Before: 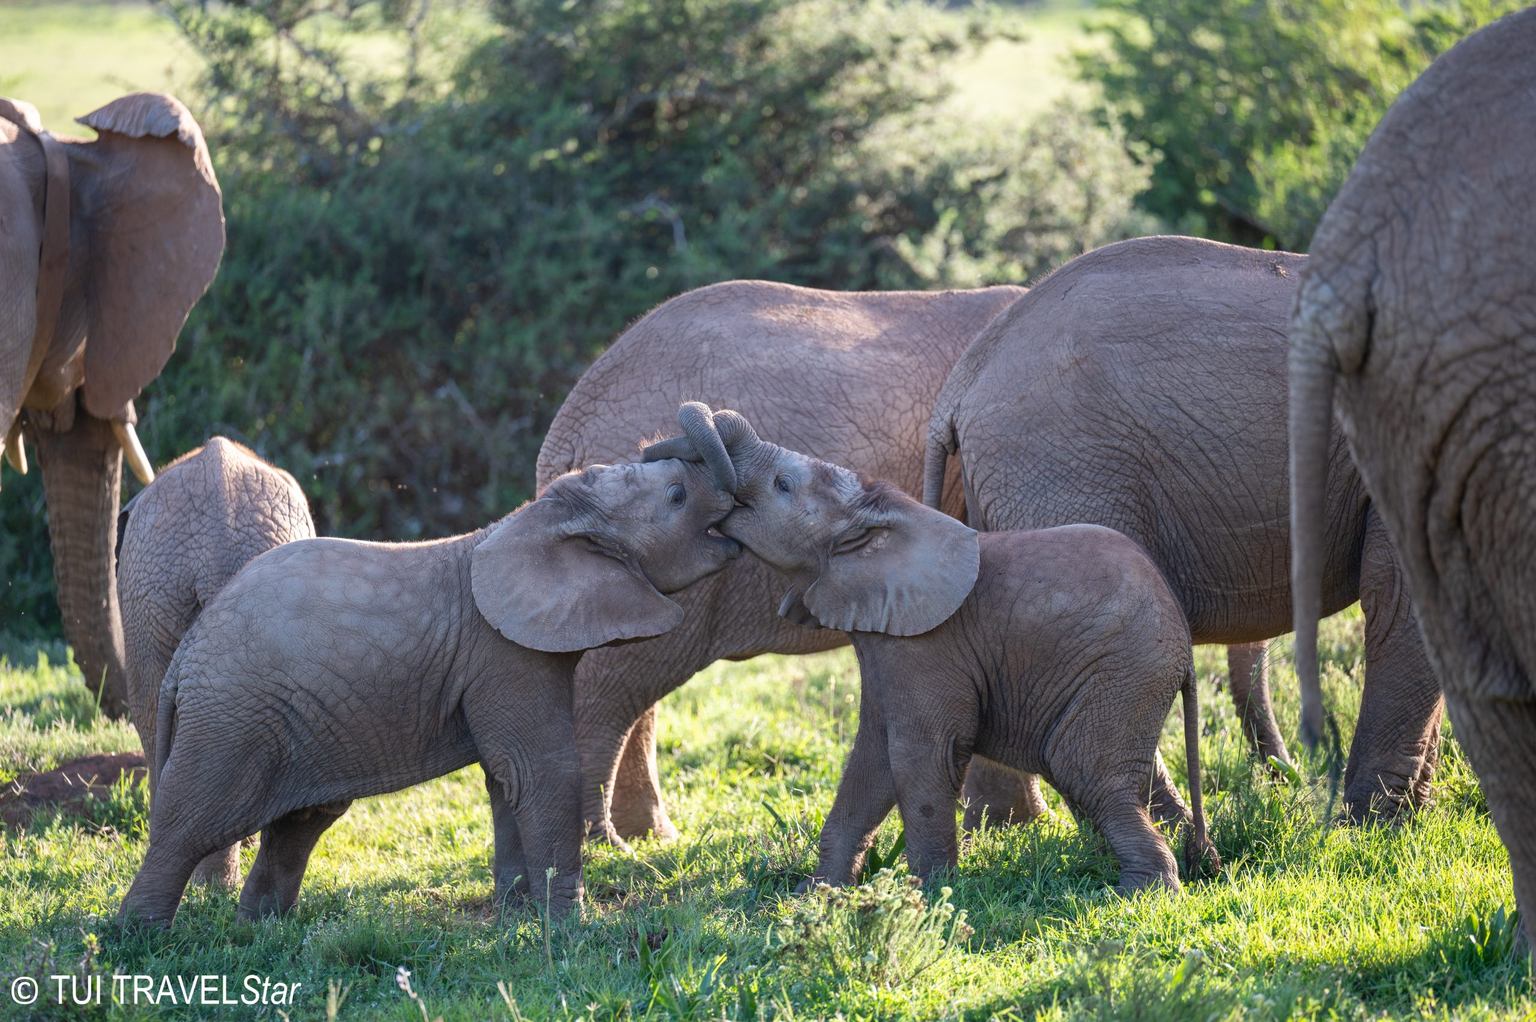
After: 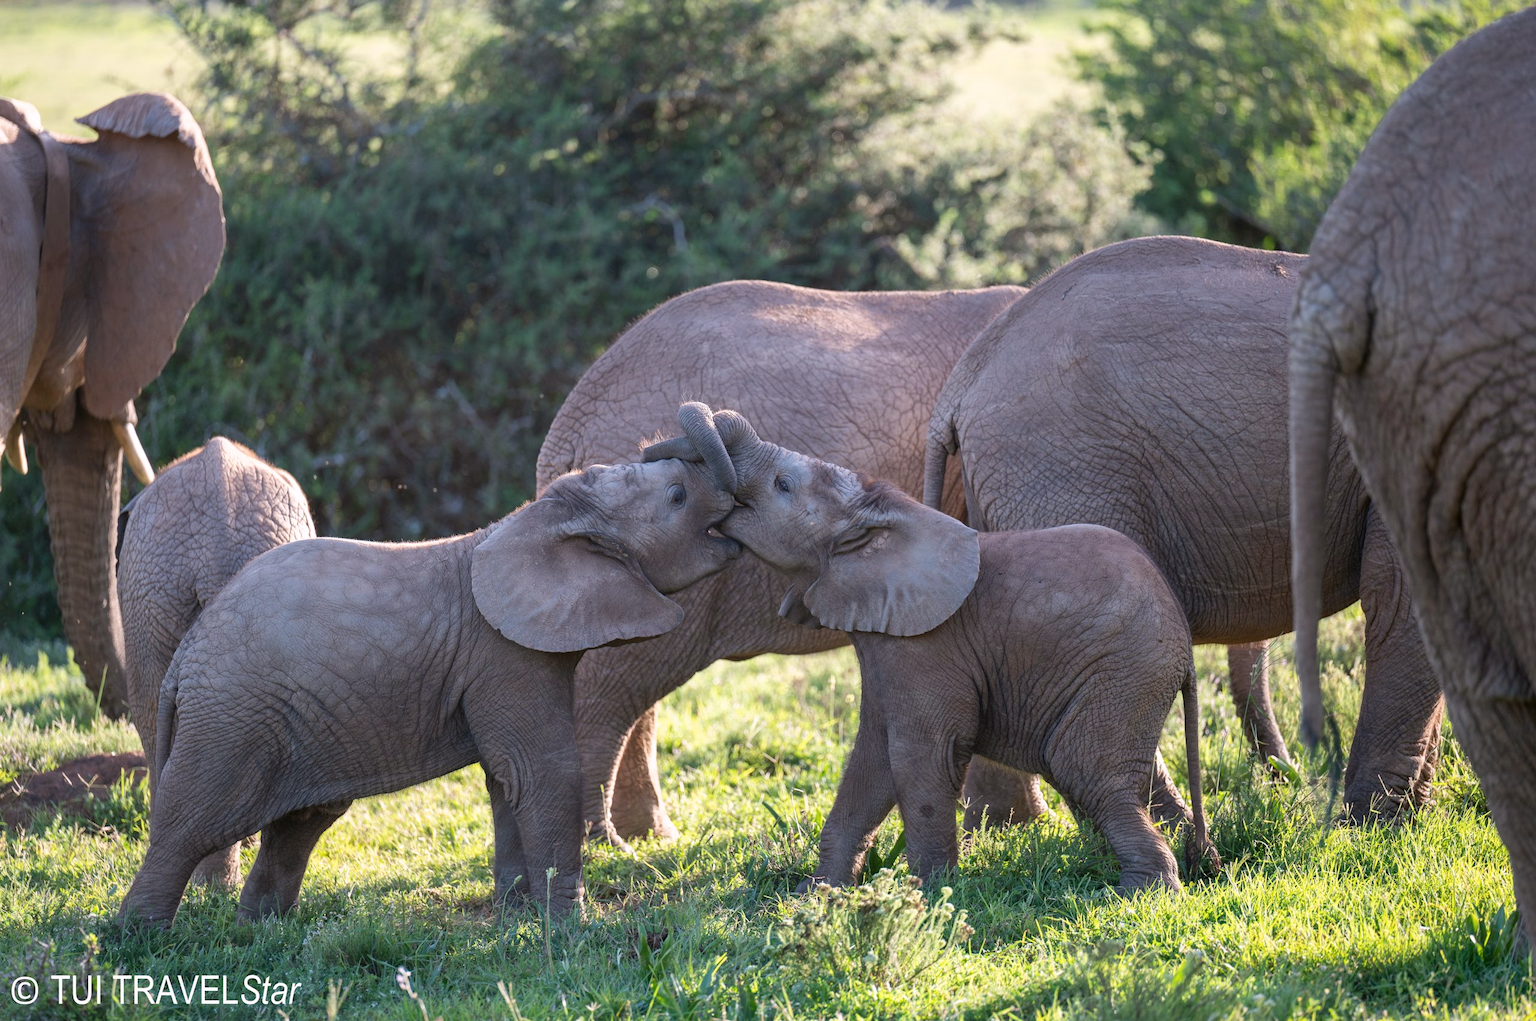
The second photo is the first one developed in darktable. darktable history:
color correction: highlights a* 3.08, highlights b* -1.14, shadows a* -0.096, shadows b* 2.58, saturation 0.98
